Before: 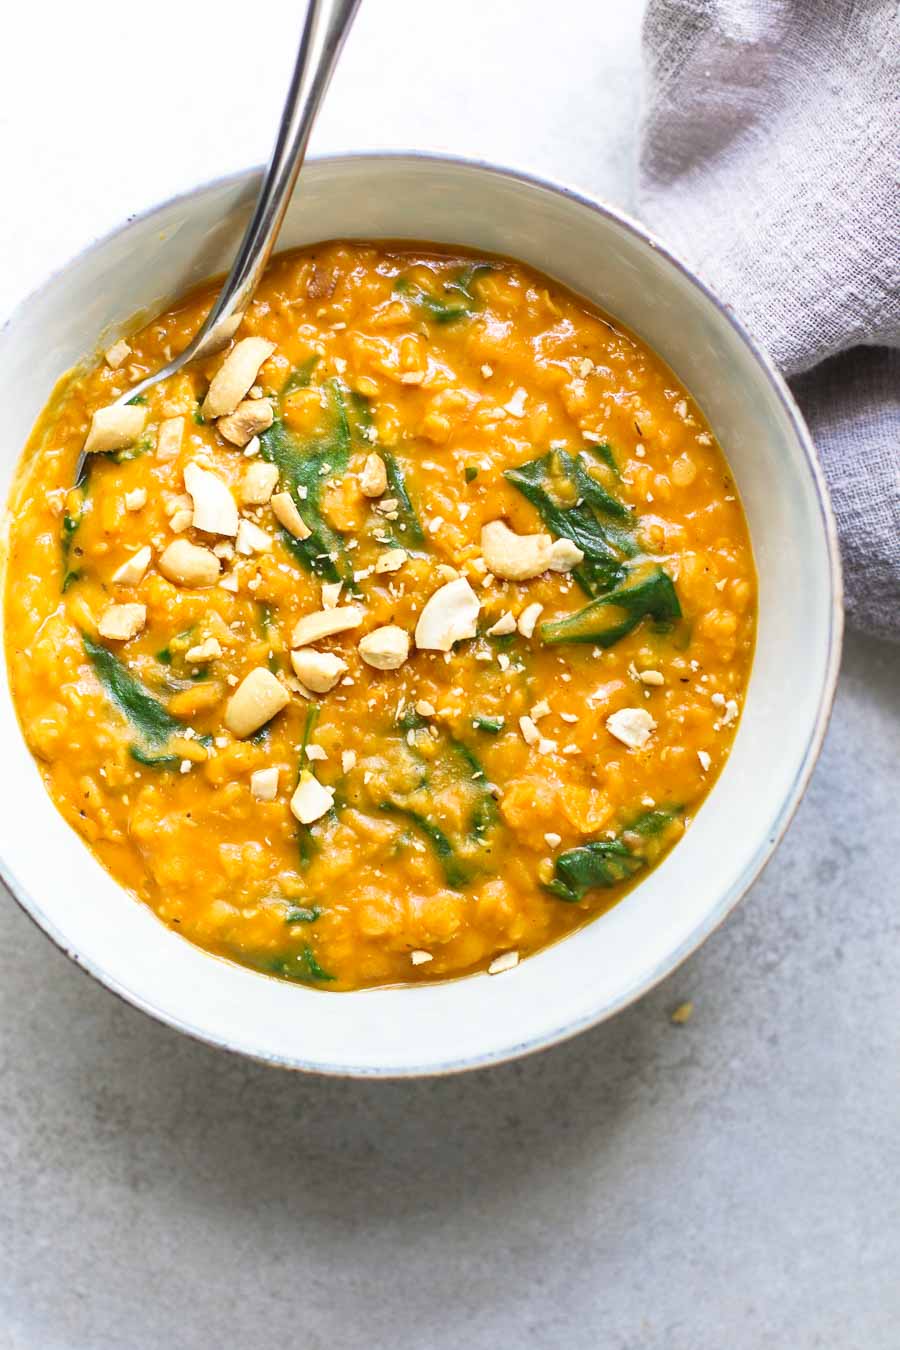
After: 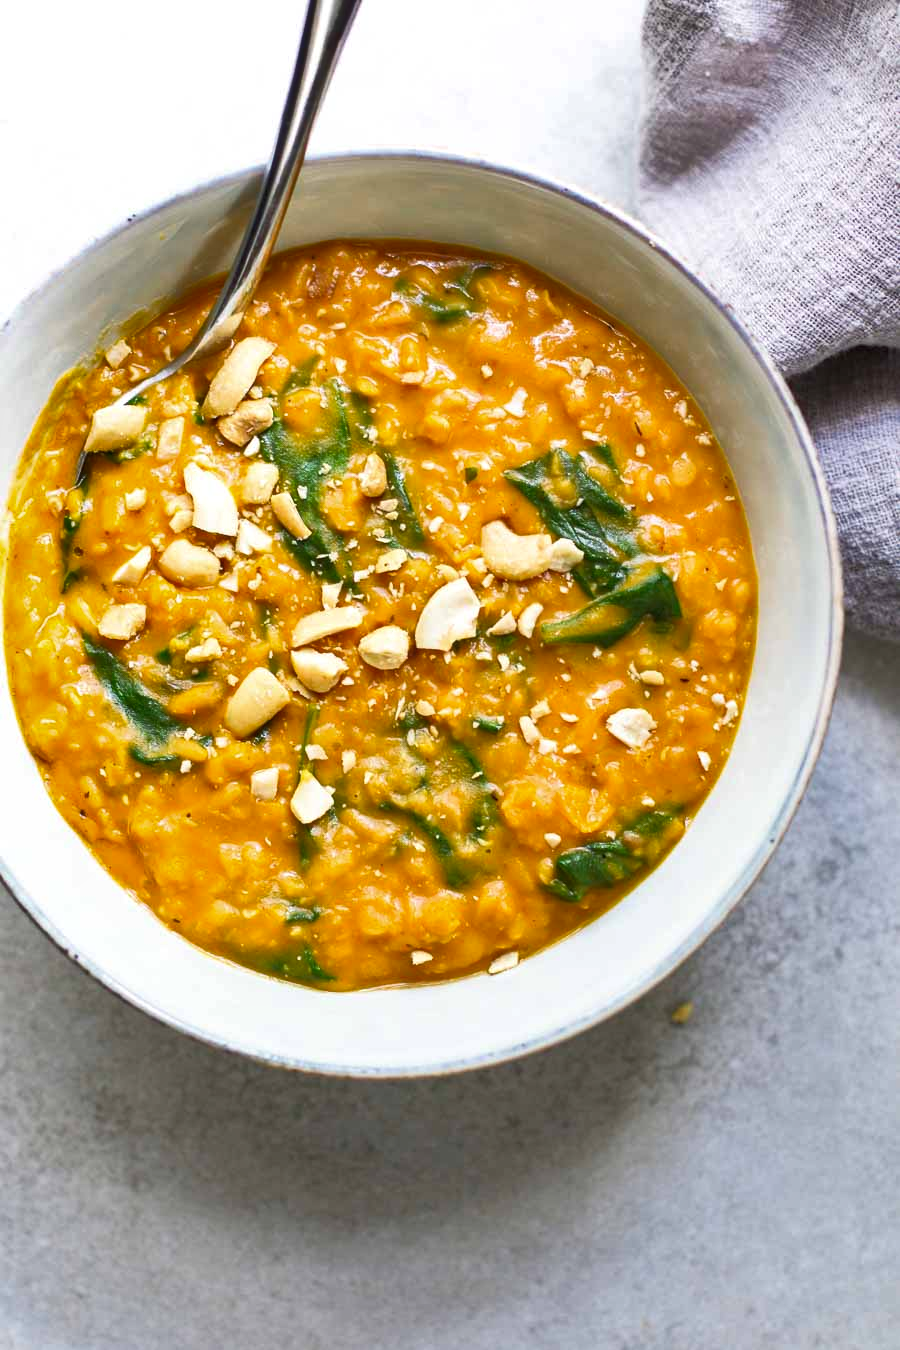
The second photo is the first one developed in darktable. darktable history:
haze removal: compatibility mode true, adaptive false
shadows and highlights: white point adjustment 0.864, soften with gaussian
